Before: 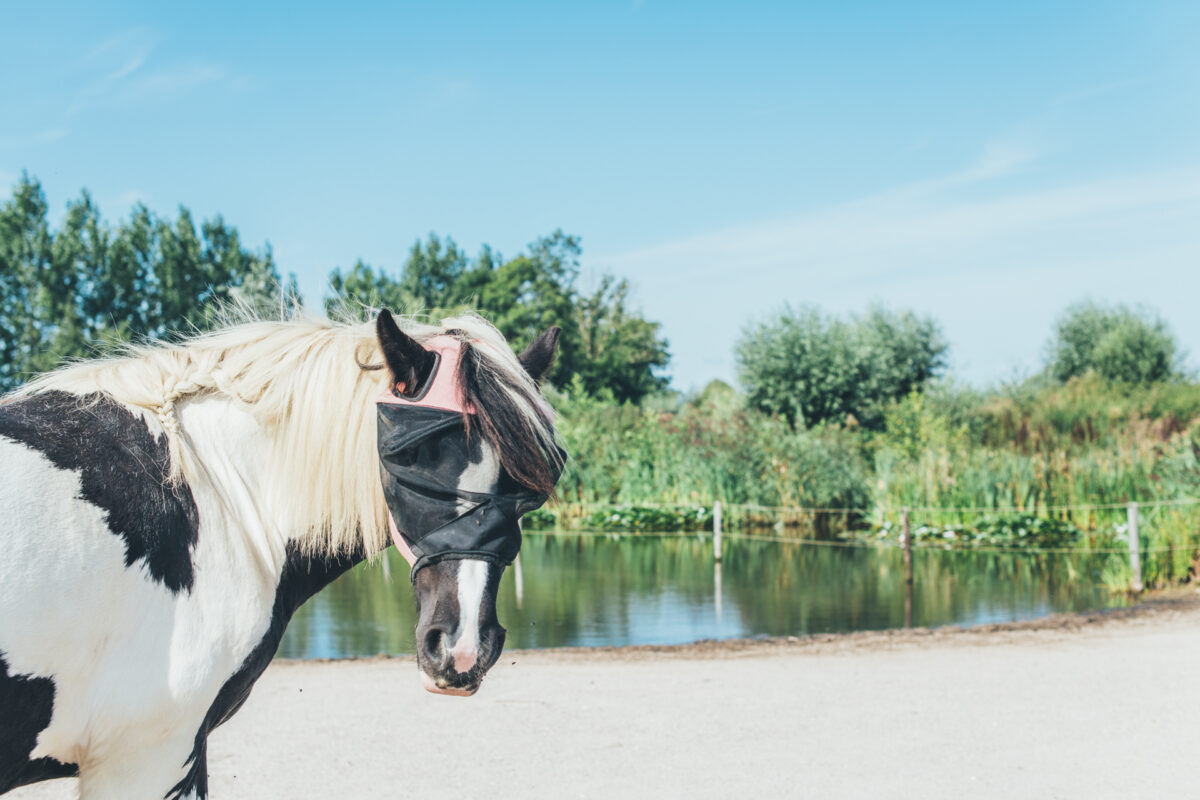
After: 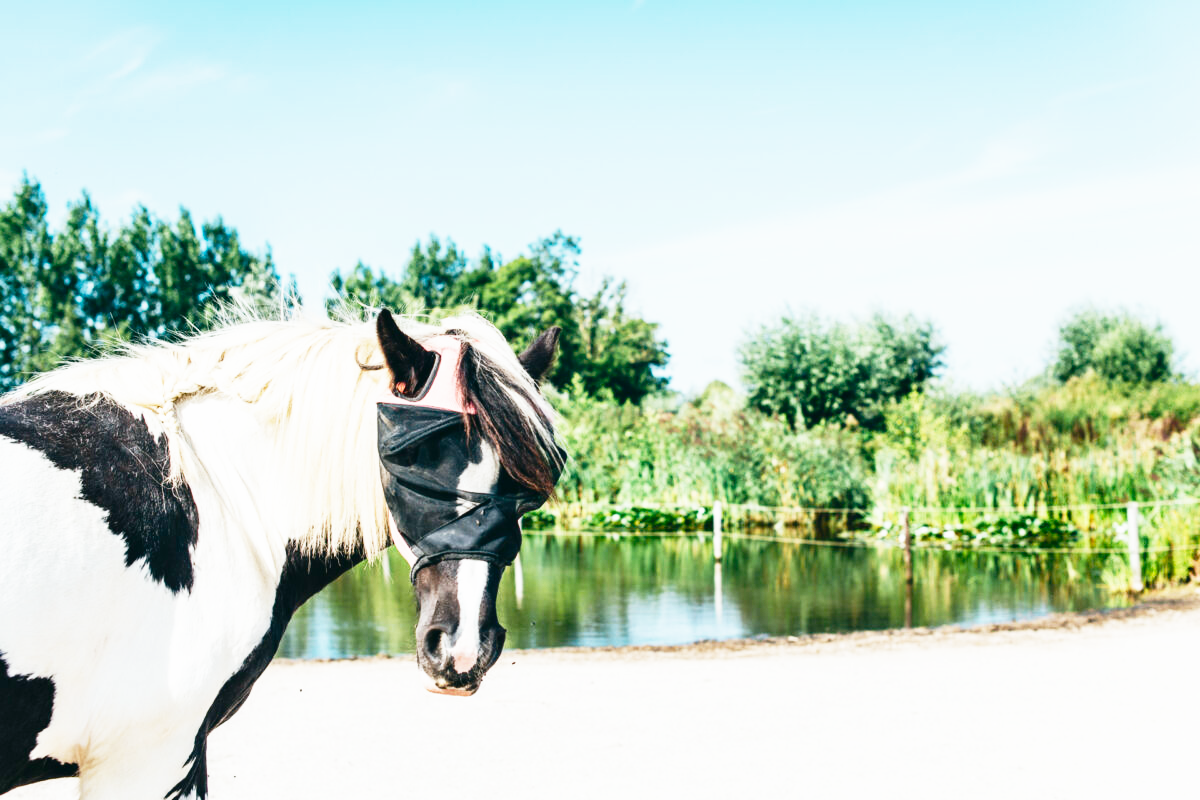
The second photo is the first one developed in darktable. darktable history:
base curve: curves: ch0 [(0, 0) (0.026, 0.03) (0.109, 0.232) (0.351, 0.748) (0.669, 0.968) (1, 1)], preserve colors none
exposure: compensate exposure bias true, compensate highlight preservation false
contrast brightness saturation: brightness -0.25, saturation 0.2
color balance: mode lift, gamma, gain (sRGB), lift [1, 0.99, 1.01, 0.992], gamma [1, 1.037, 0.974, 0.963]
